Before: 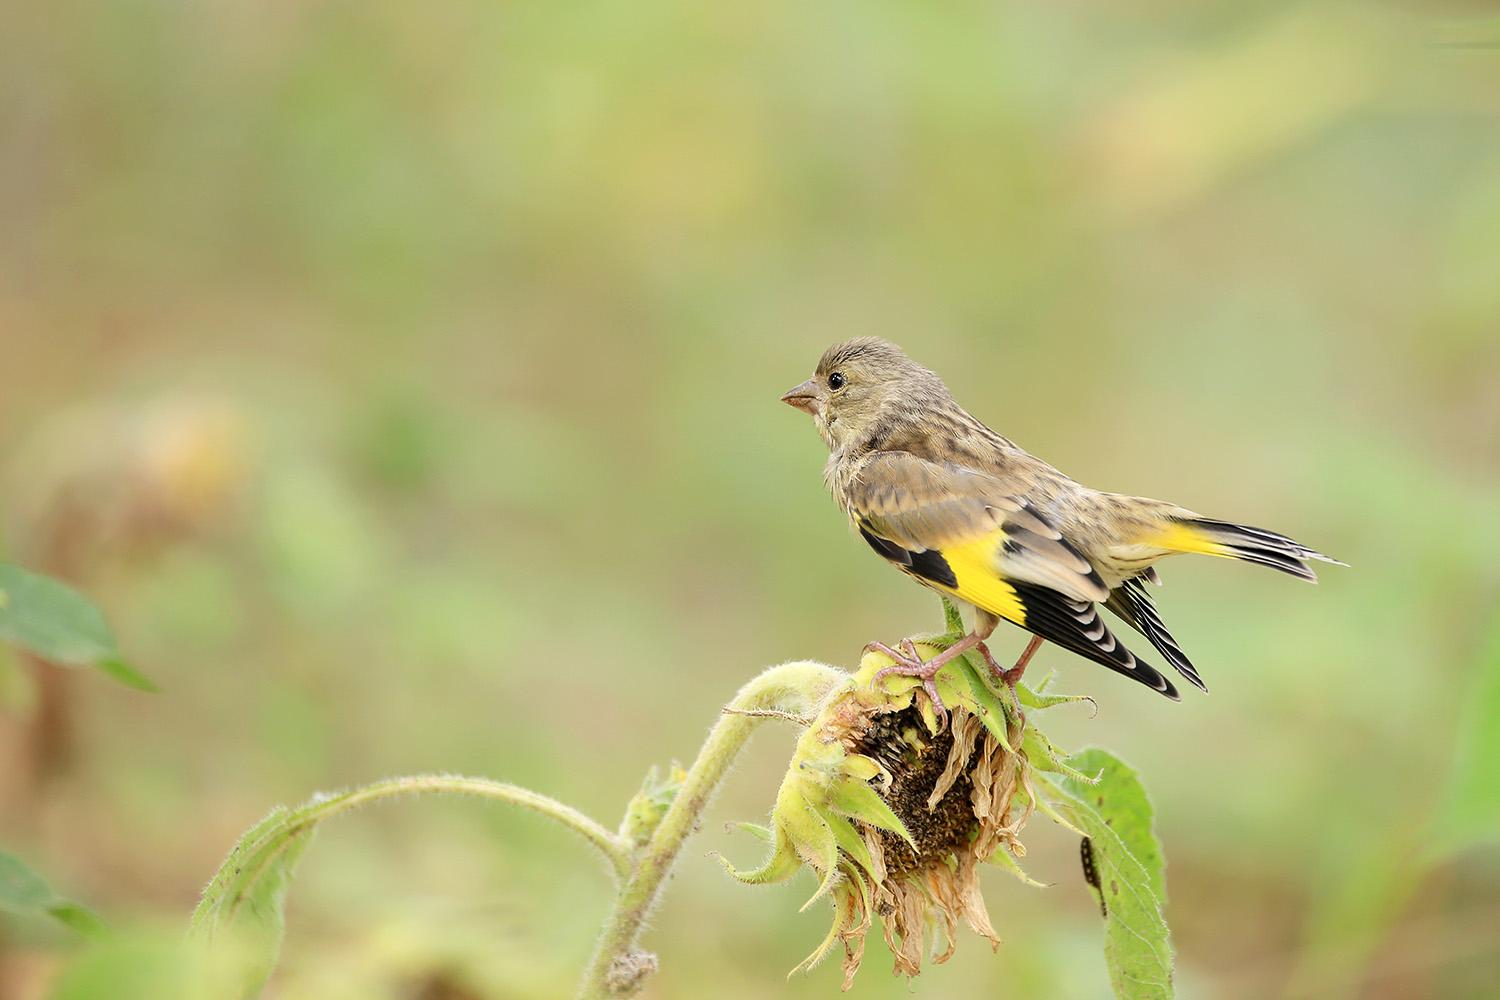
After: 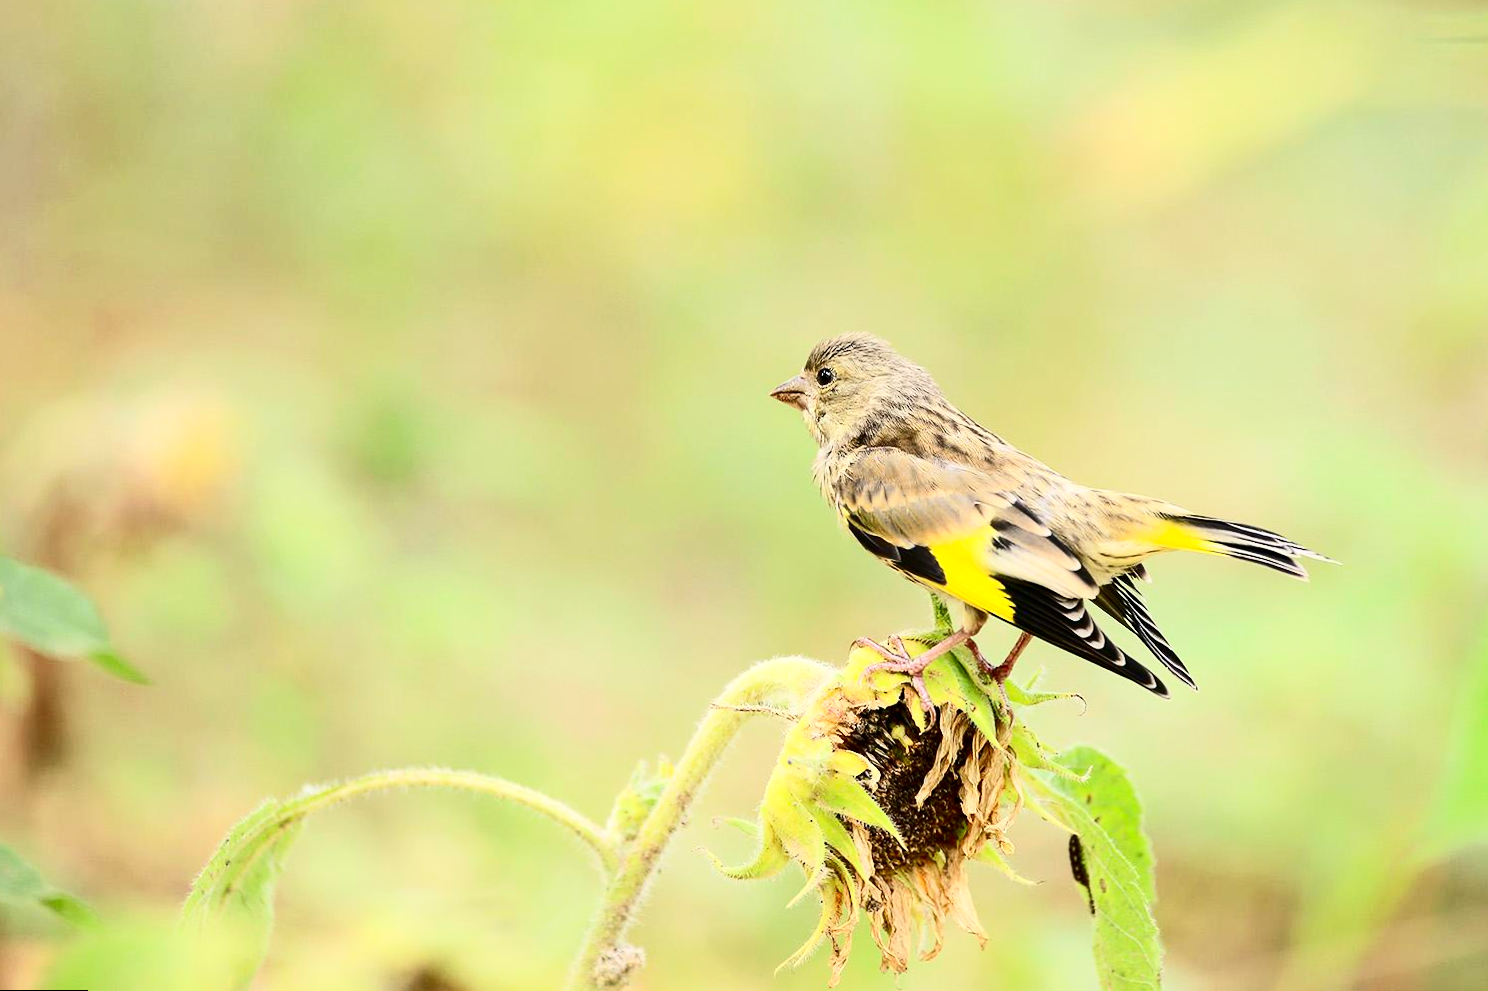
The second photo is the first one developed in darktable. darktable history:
contrast brightness saturation: contrast 0.4, brightness 0.05, saturation 0.25
rotate and perspective: rotation 0.192°, lens shift (horizontal) -0.015, crop left 0.005, crop right 0.996, crop top 0.006, crop bottom 0.99
